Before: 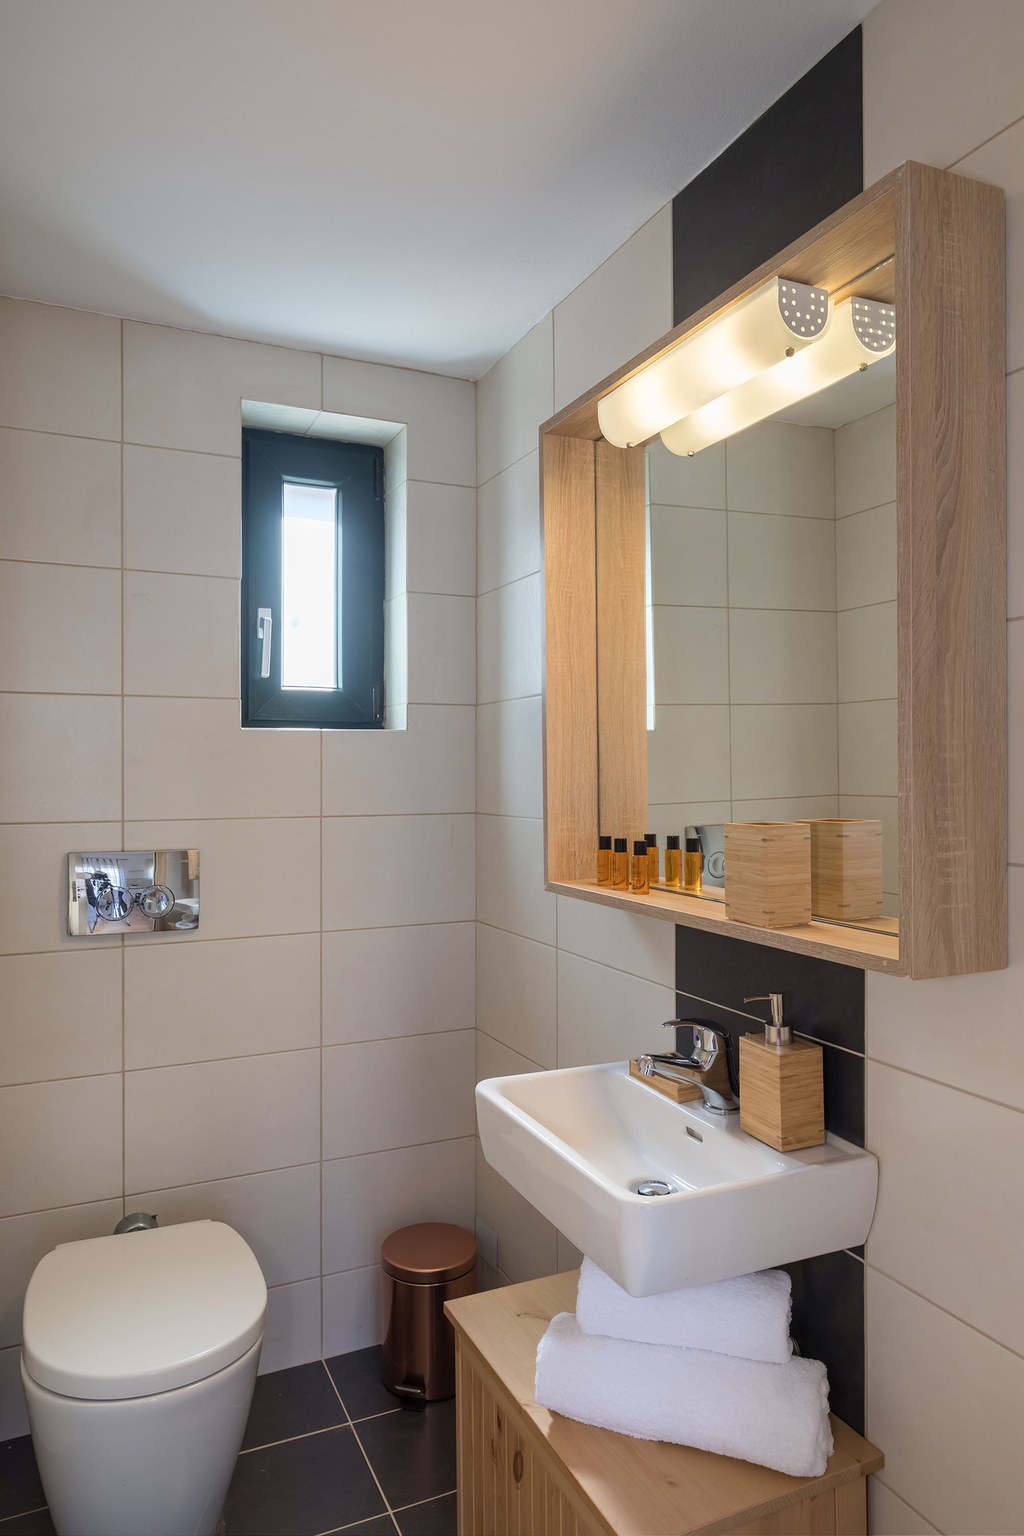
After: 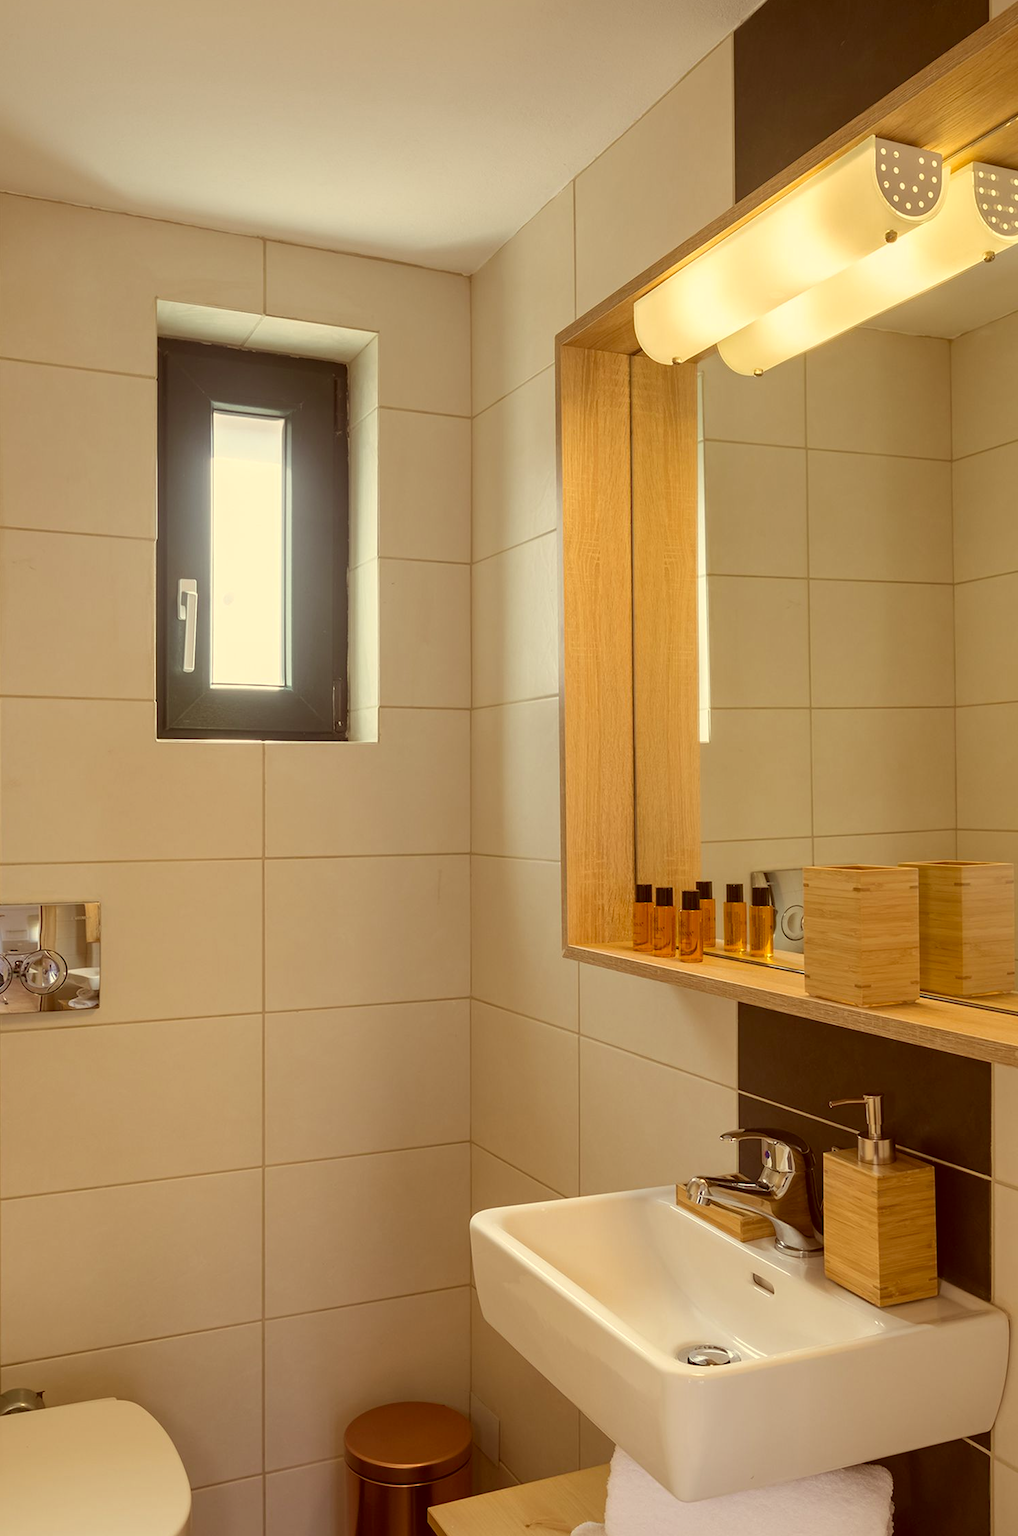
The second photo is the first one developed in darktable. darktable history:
crop and rotate: left 12.166%, top 11.458%, right 13.512%, bottom 13.833%
color correction: highlights a* 0.984, highlights b* 24.71, shadows a* 15.27, shadows b* 24.72
